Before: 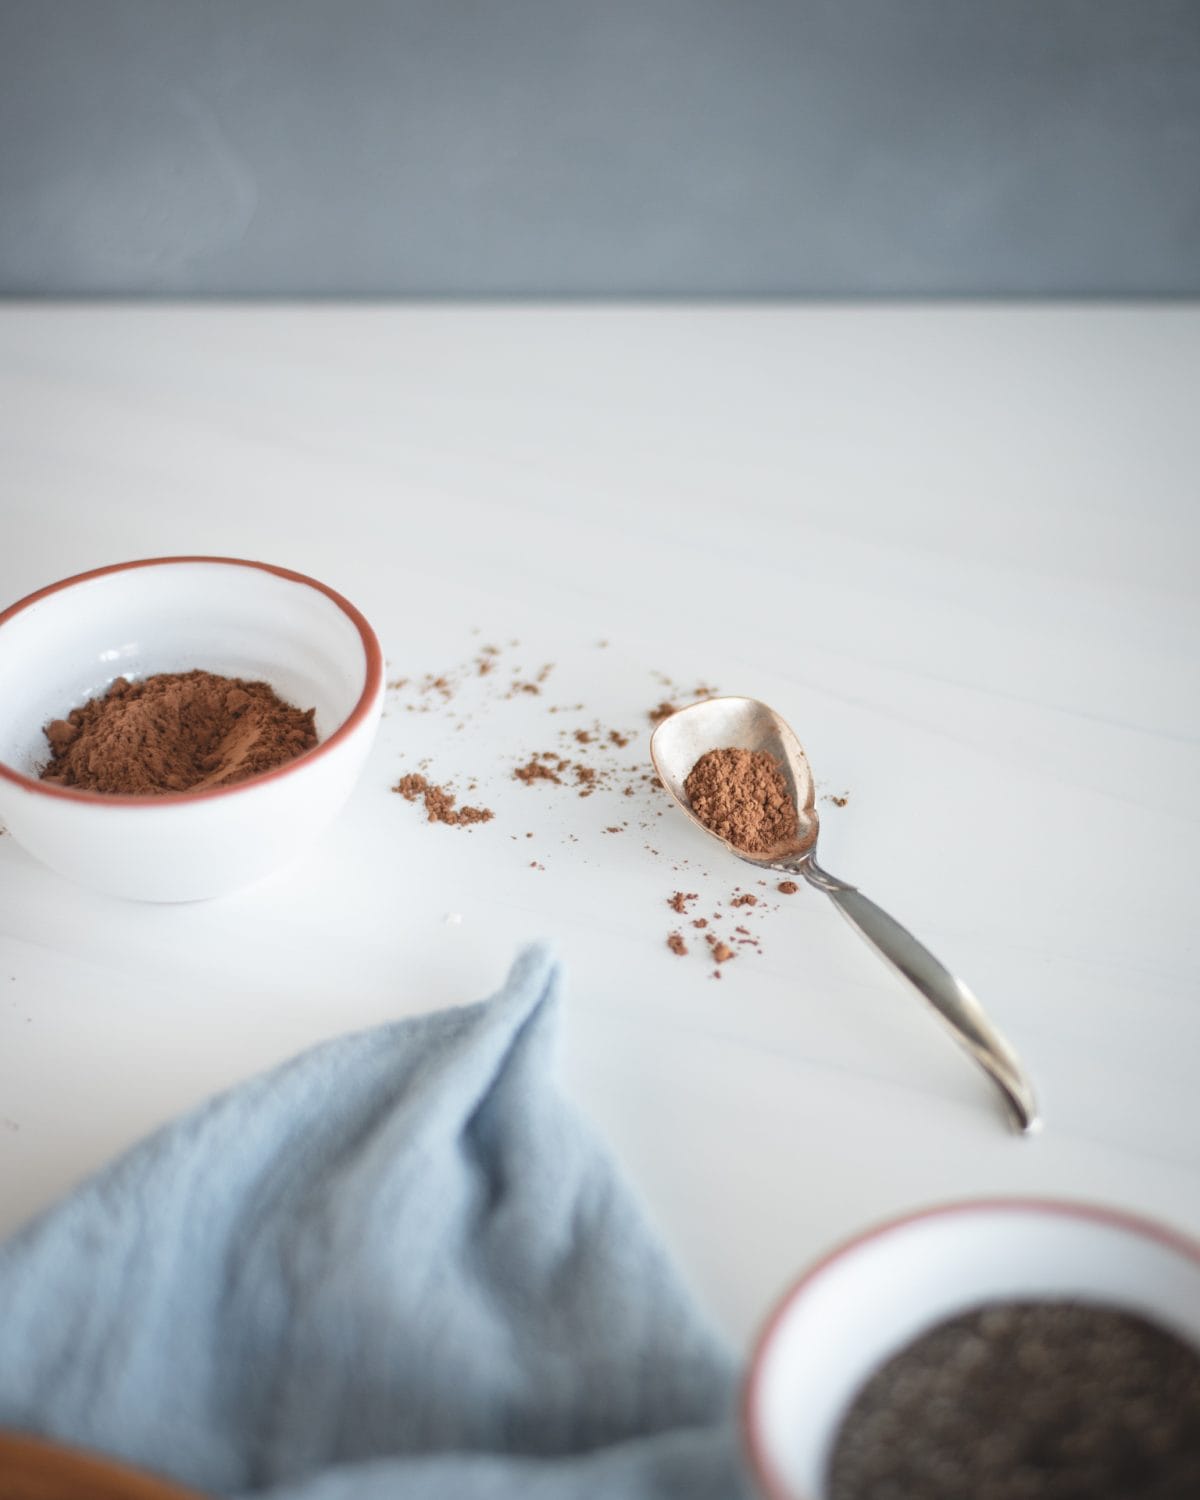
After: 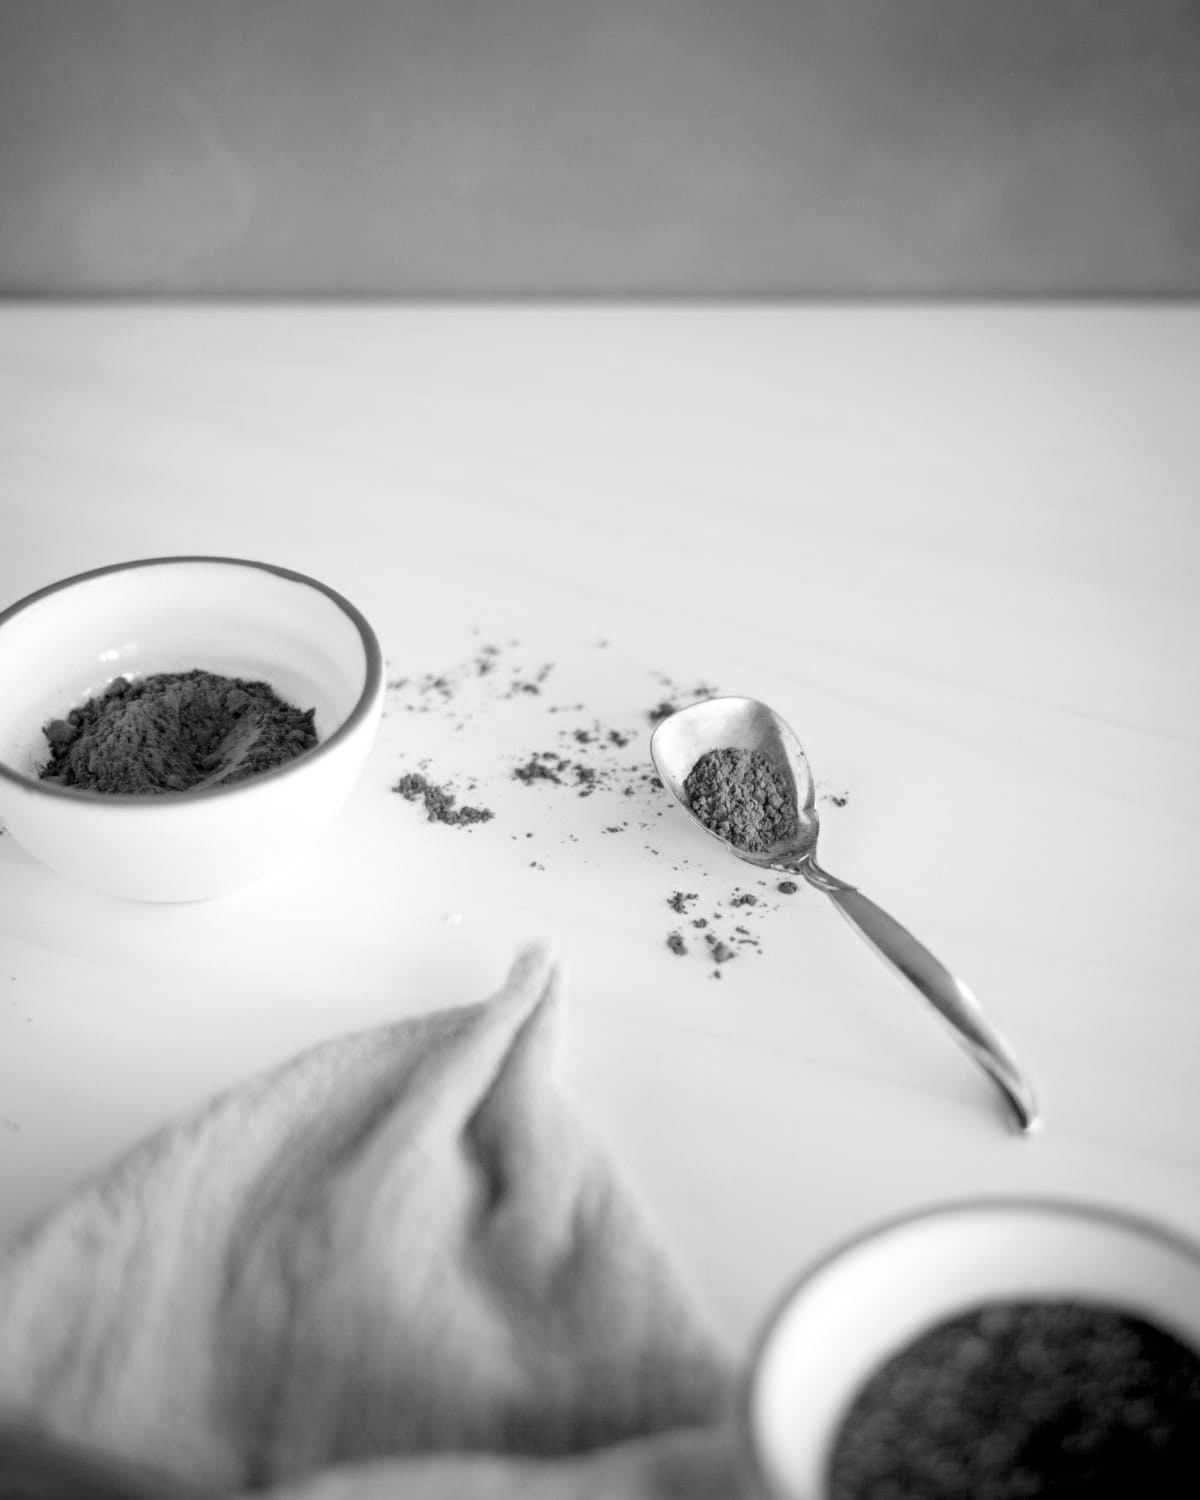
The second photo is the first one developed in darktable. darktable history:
exposure: black level correction 0.025, exposure 0.182 EV, compensate highlight preservation false
color calibration: output gray [0.22, 0.42, 0.37, 0], gray › normalize channels true, illuminant same as pipeline (D50), adaptation XYZ, x 0.346, y 0.359, gamut compression 0
